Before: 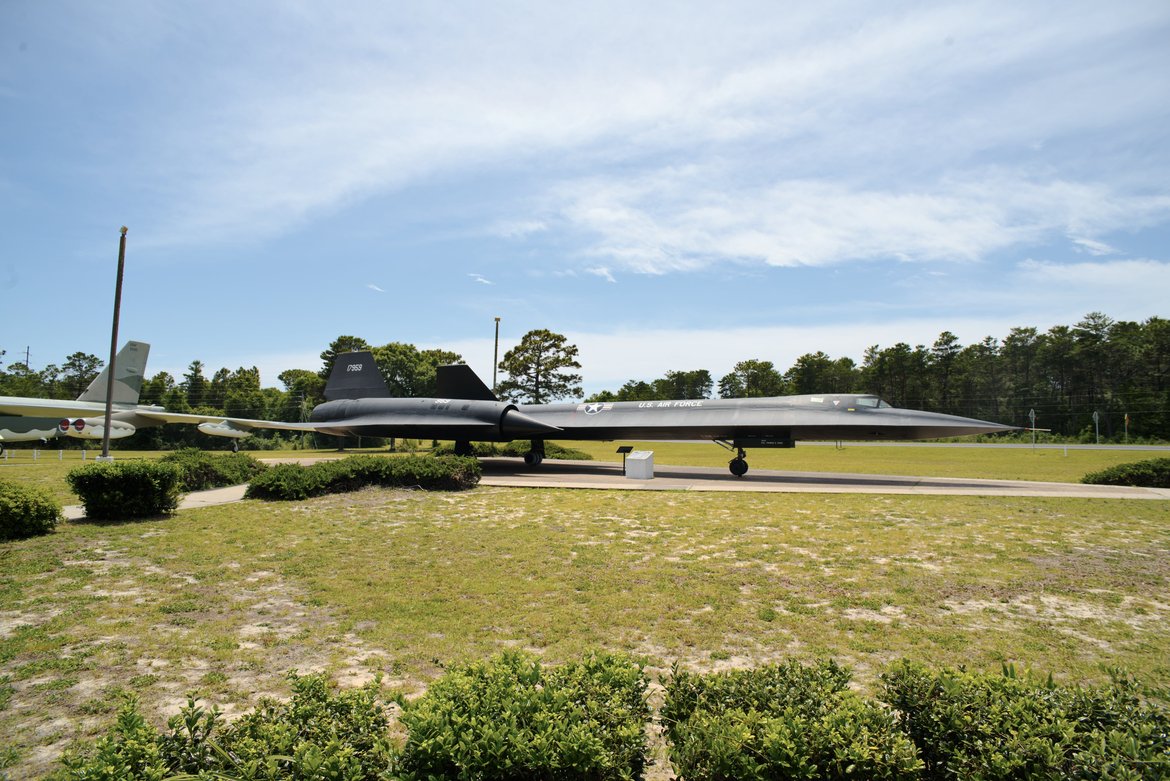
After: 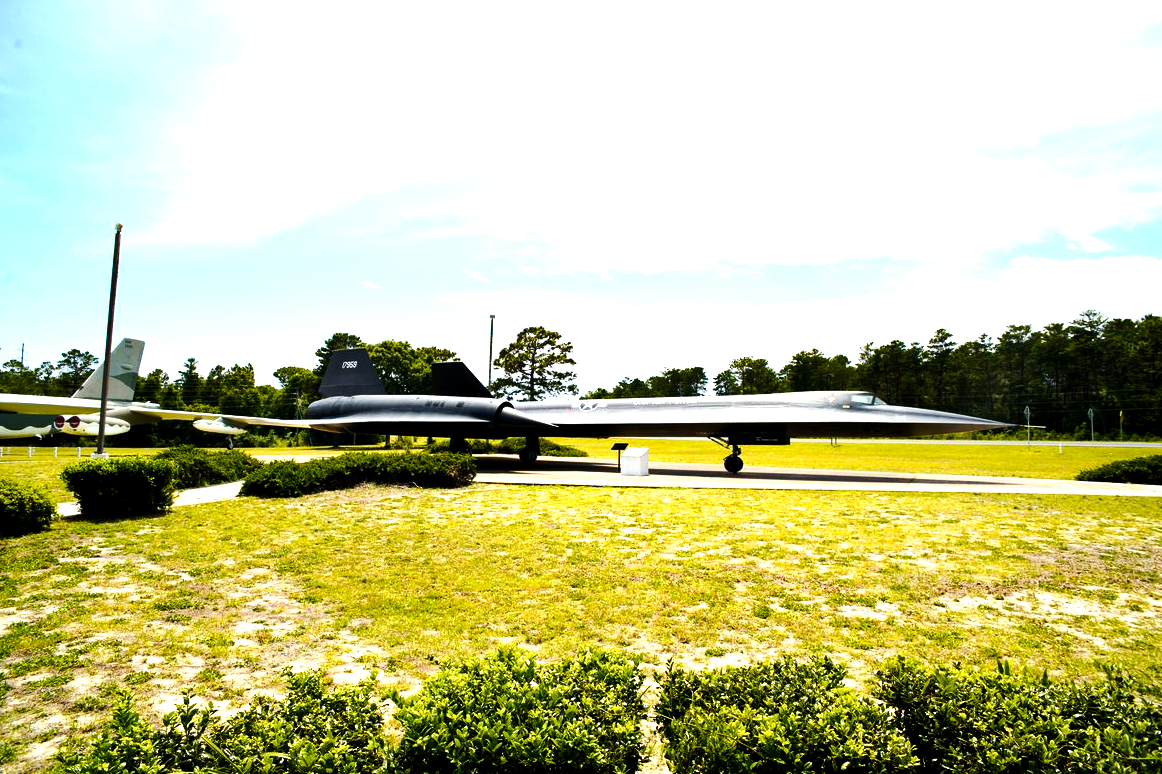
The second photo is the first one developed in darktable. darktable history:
levels: mode automatic, black 0.023%, white 99.97%, levels [0.062, 0.494, 0.925]
crop: left 0.434%, top 0.485%, right 0.244%, bottom 0.386%
color balance rgb: global offset › luminance -0.37%, perceptual saturation grading › highlights -17.77%, perceptual saturation grading › mid-tones 33.1%, perceptual saturation grading › shadows 50.52%, perceptual brilliance grading › highlights 20%, perceptual brilliance grading › mid-tones 20%, perceptual brilliance grading › shadows -20%, global vibrance 50%
tone equalizer: -8 EV -0.75 EV, -7 EV -0.7 EV, -6 EV -0.6 EV, -5 EV -0.4 EV, -3 EV 0.4 EV, -2 EV 0.6 EV, -1 EV 0.7 EV, +0 EV 0.75 EV, edges refinement/feathering 500, mask exposure compensation -1.57 EV, preserve details no
